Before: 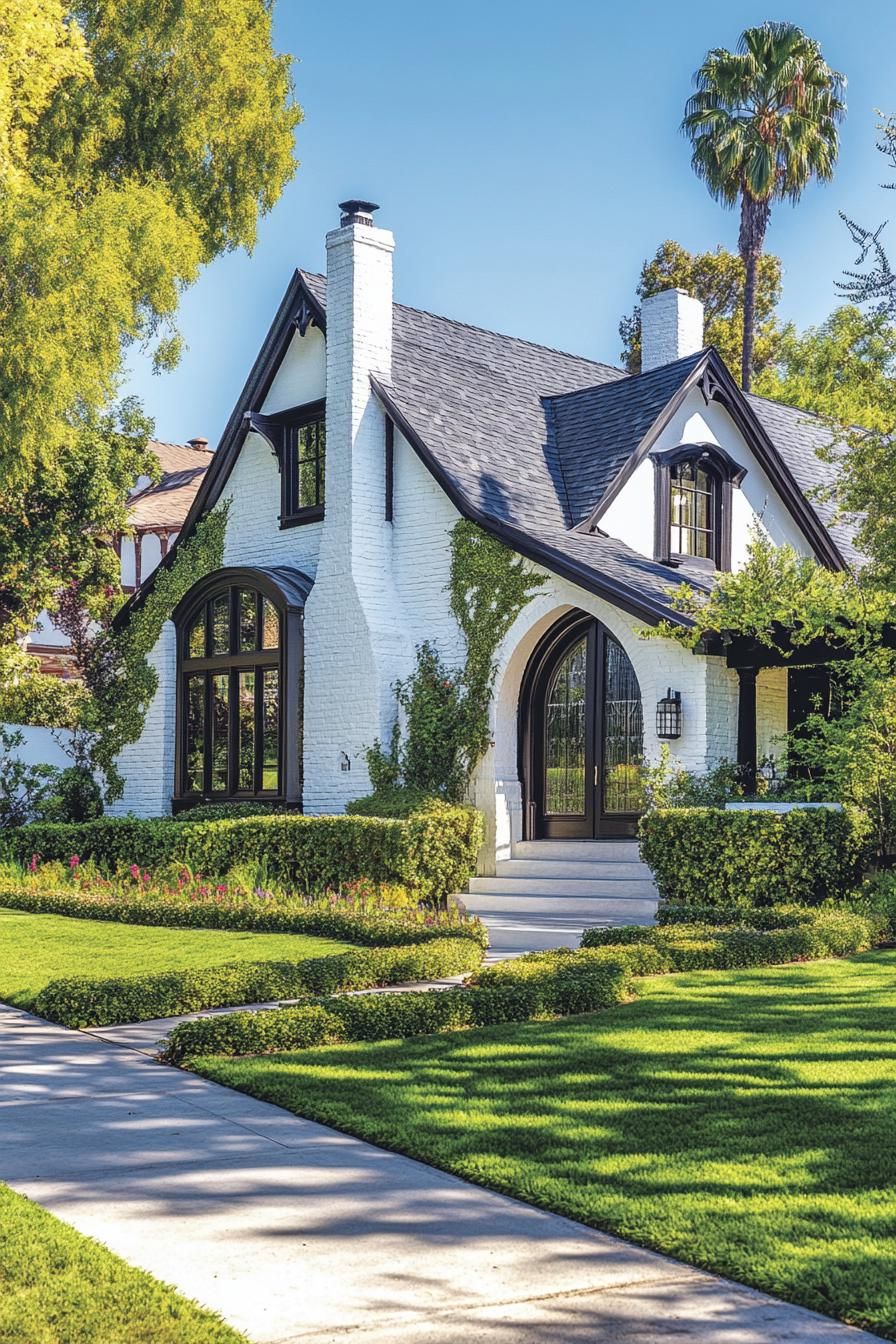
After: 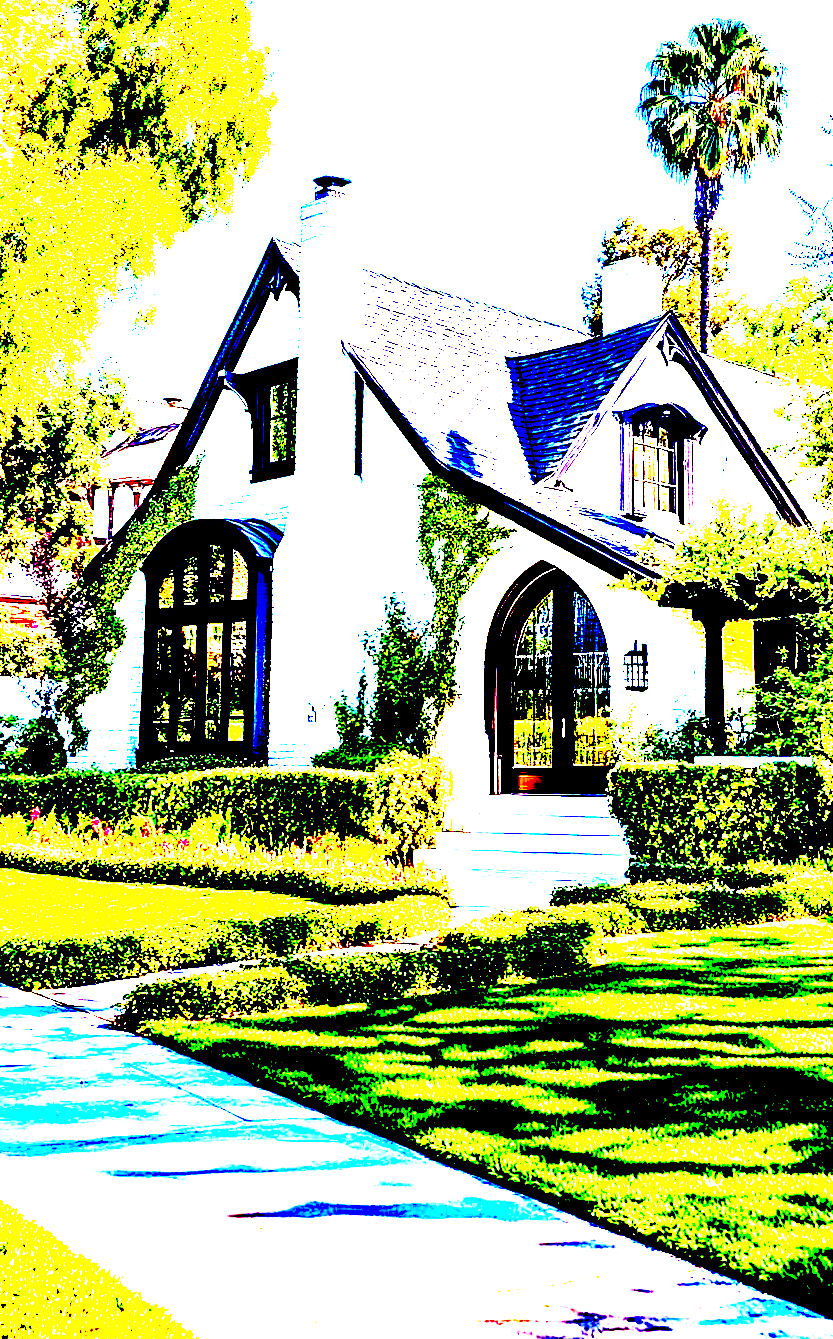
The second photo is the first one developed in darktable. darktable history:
exposure: black level correction 0.1, exposure 3 EV, compensate highlight preservation false
rotate and perspective: rotation 0.215°, lens shift (vertical) -0.139, crop left 0.069, crop right 0.939, crop top 0.002, crop bottom 0.996
